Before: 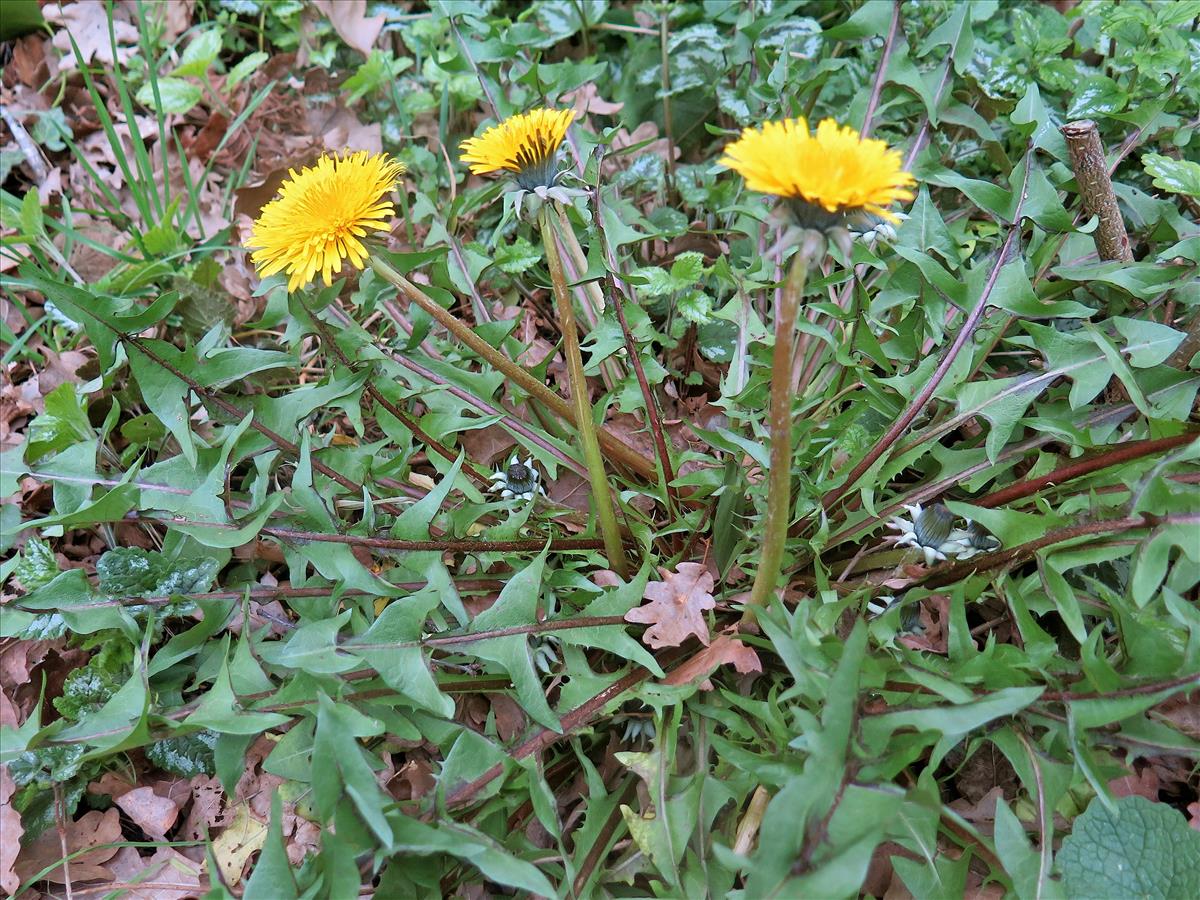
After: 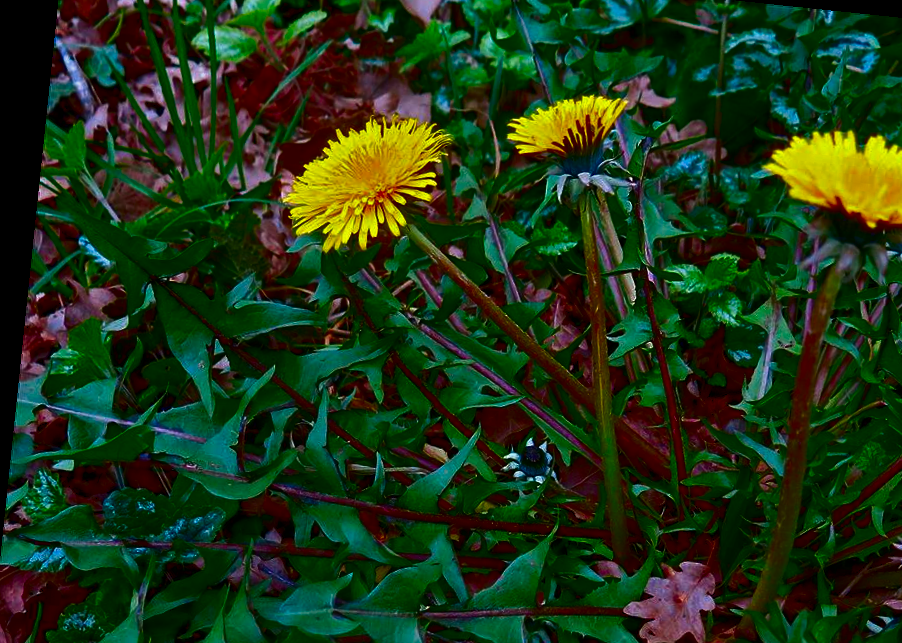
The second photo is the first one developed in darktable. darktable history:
contrast brightness saturation: brightness -0.98, saturation 0.984
crop and rotate: angle -5.96°, left 2.117%, top 6.756%, right 27.766%, bottom 30.11%
